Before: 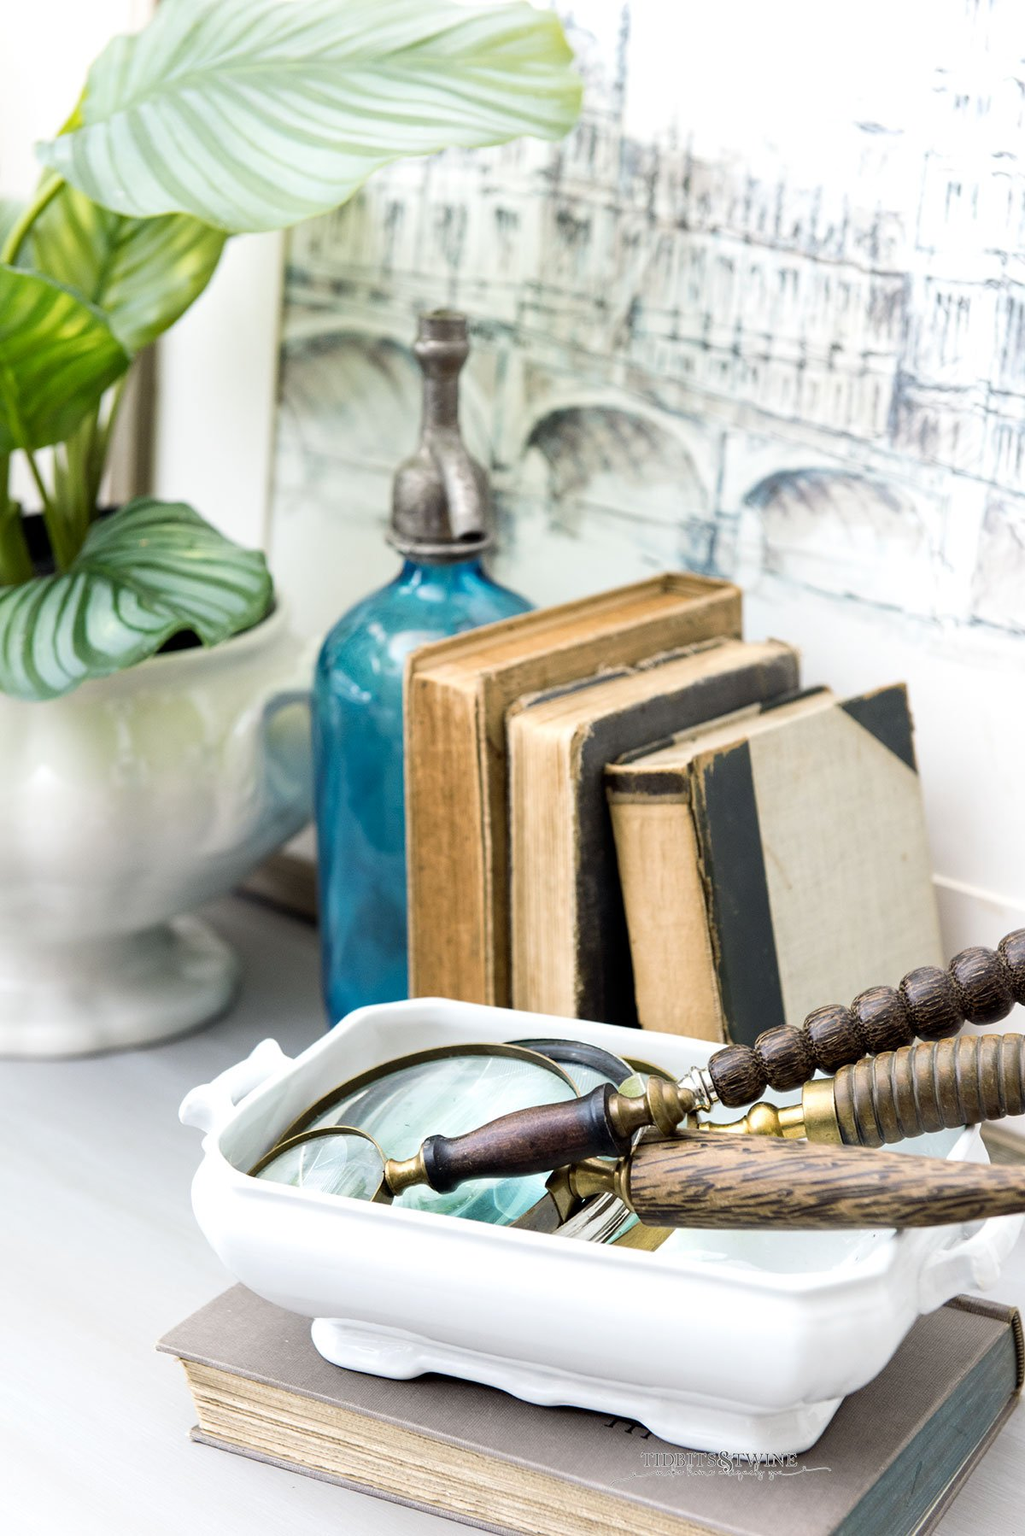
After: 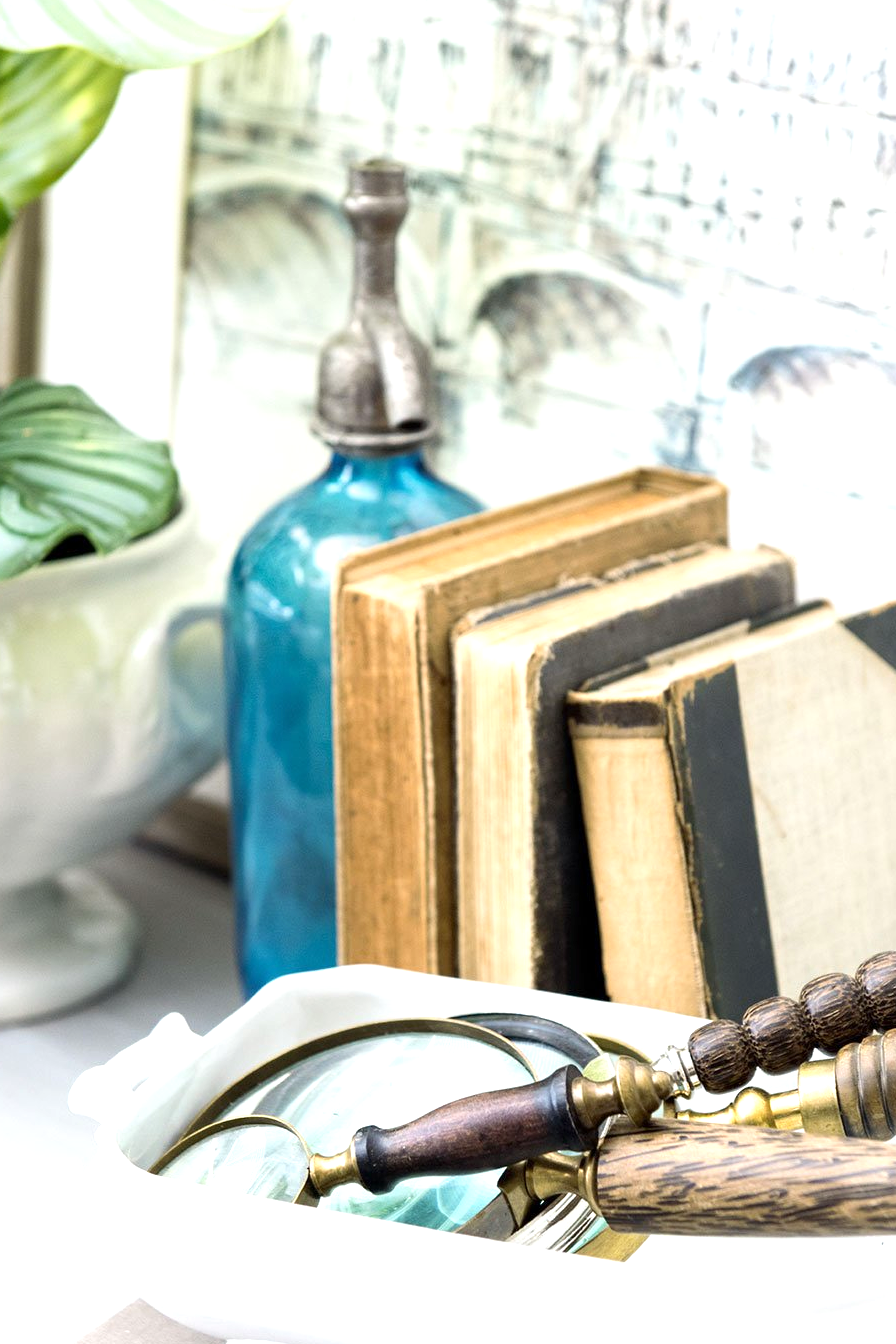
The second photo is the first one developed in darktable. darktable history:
exposure: exposure 0.566 EV, compensate highlight preservation false
crop and rotate: left 11.831%, top 11.346%, right 13.429%, bottom 13.899%
